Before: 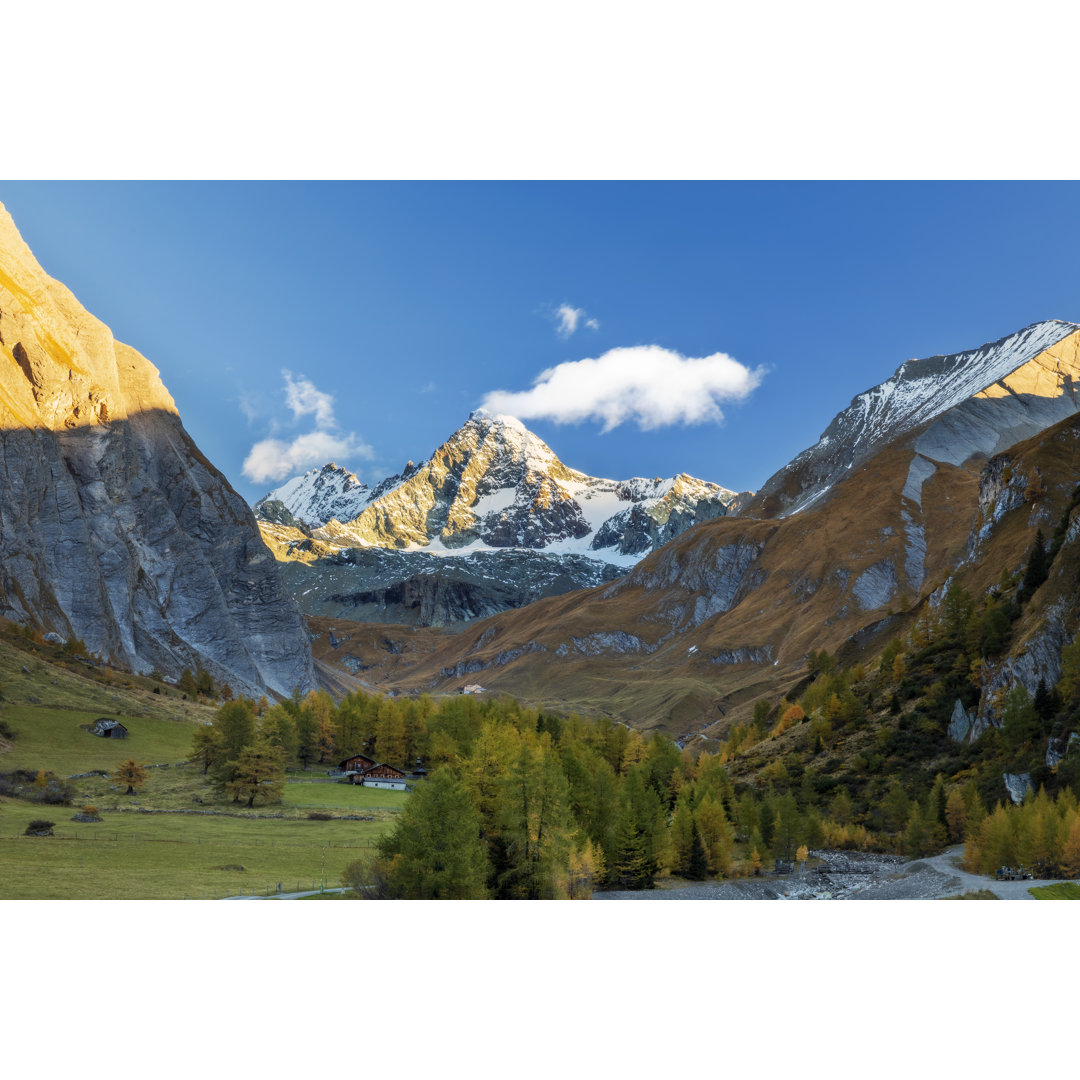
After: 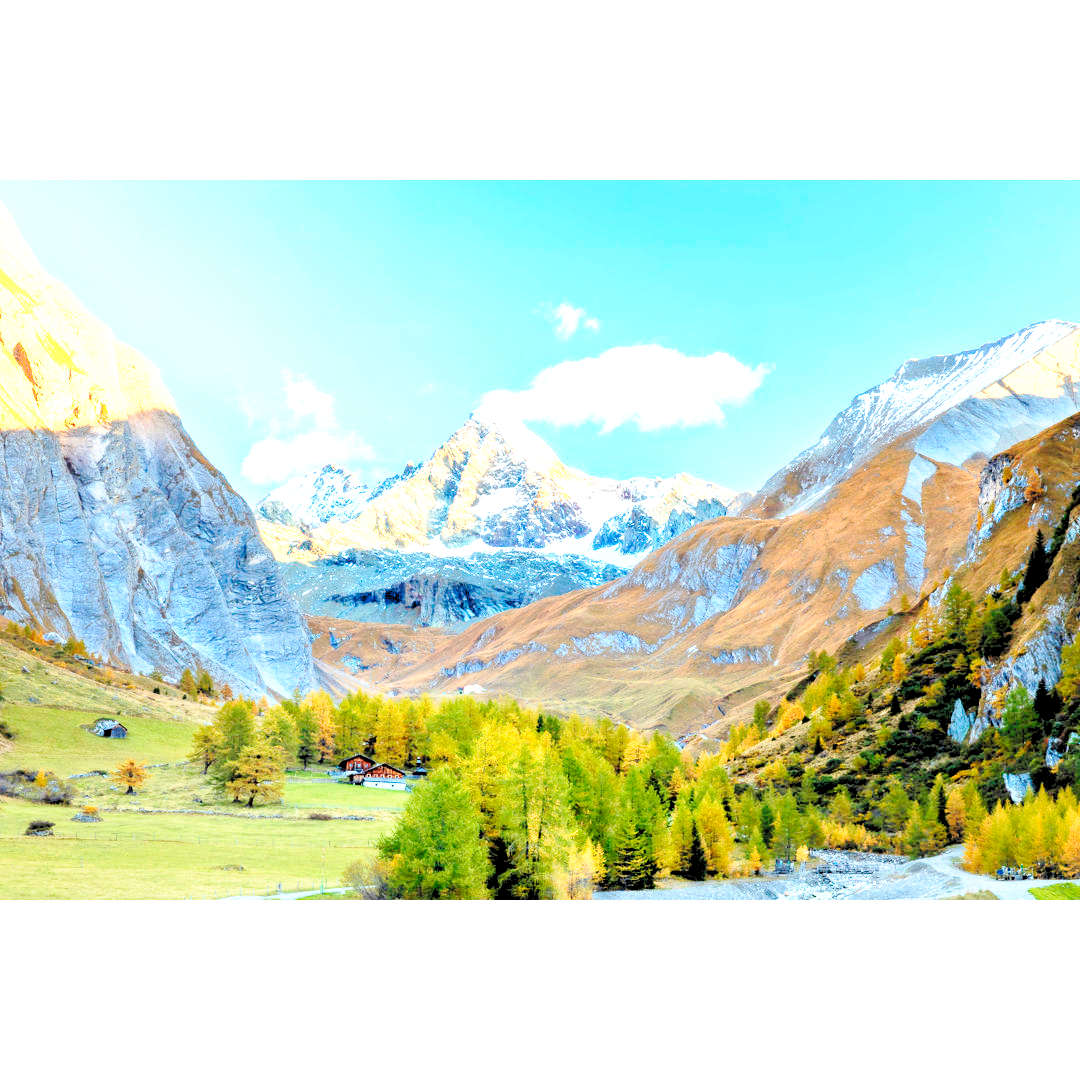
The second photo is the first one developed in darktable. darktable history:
exposure: black level correction 0, exposure 1.49 EV, compensate highlight preservation false
levels: levels [0.093, 0.434, 0.988]
base curve: curves: ch0 [(0, 0) (0.028, 0.03) (0.121, 0.232) (0.46, 0.748) (0.859, 0.968) (1, 1)], preserve colors none
